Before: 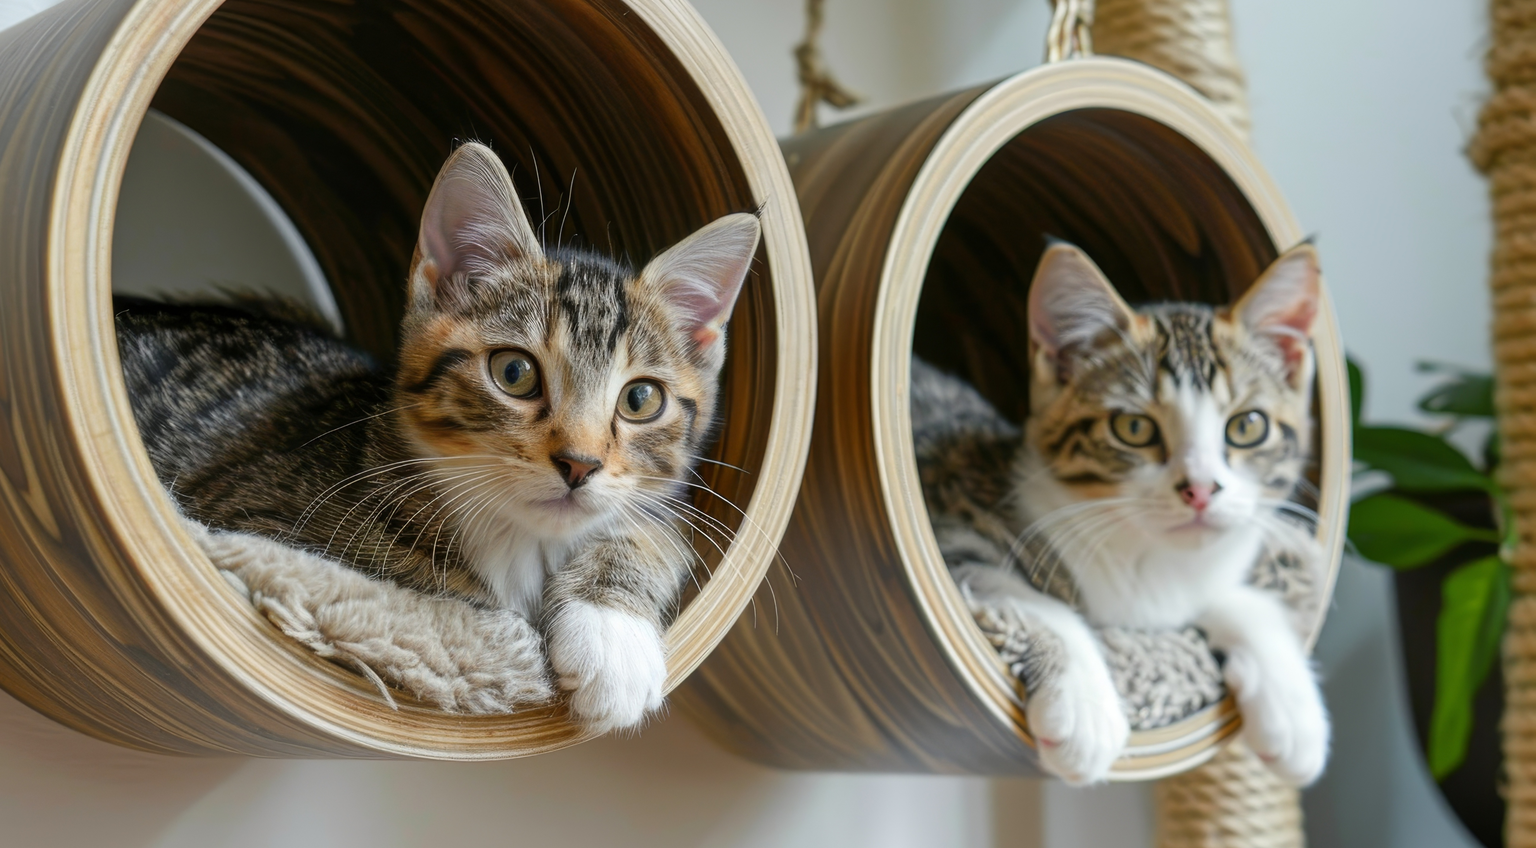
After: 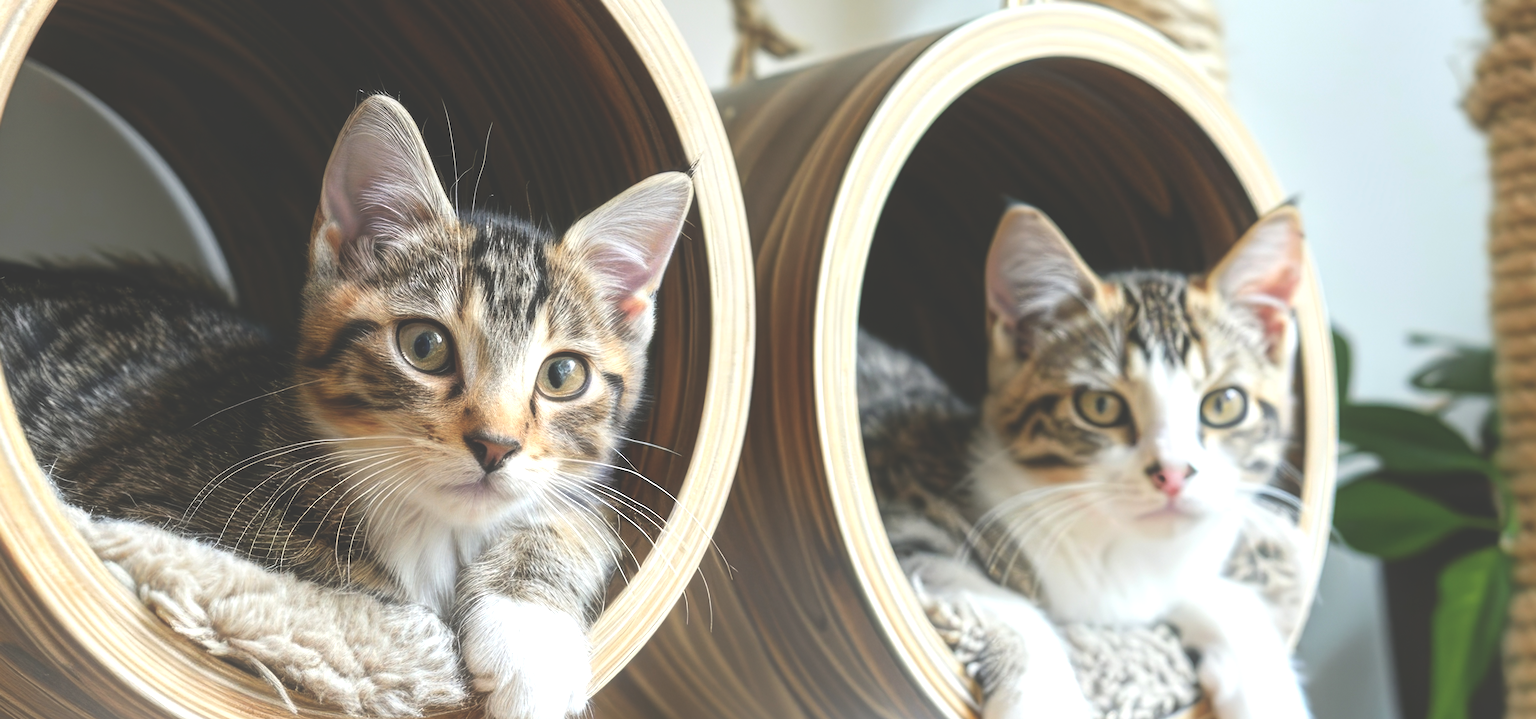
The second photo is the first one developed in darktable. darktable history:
tone equalizer: -8 EV 0.001 EV, -7 EV -0.002 EV, -6 EV 0.002 EV, -5 EV -0.03 EV, -4 EV -0.116 EV, -3 EV -0.169 EV, -2 EV 0.24 EV, -1 EV 0.702 EV, +0 EV 0.493 EV
crop: left 8.155%, top 6.611%, bottom 15.385%
exposure: black level correction -0.041, exposure 0.064 EV, compensate highlight preservation false
